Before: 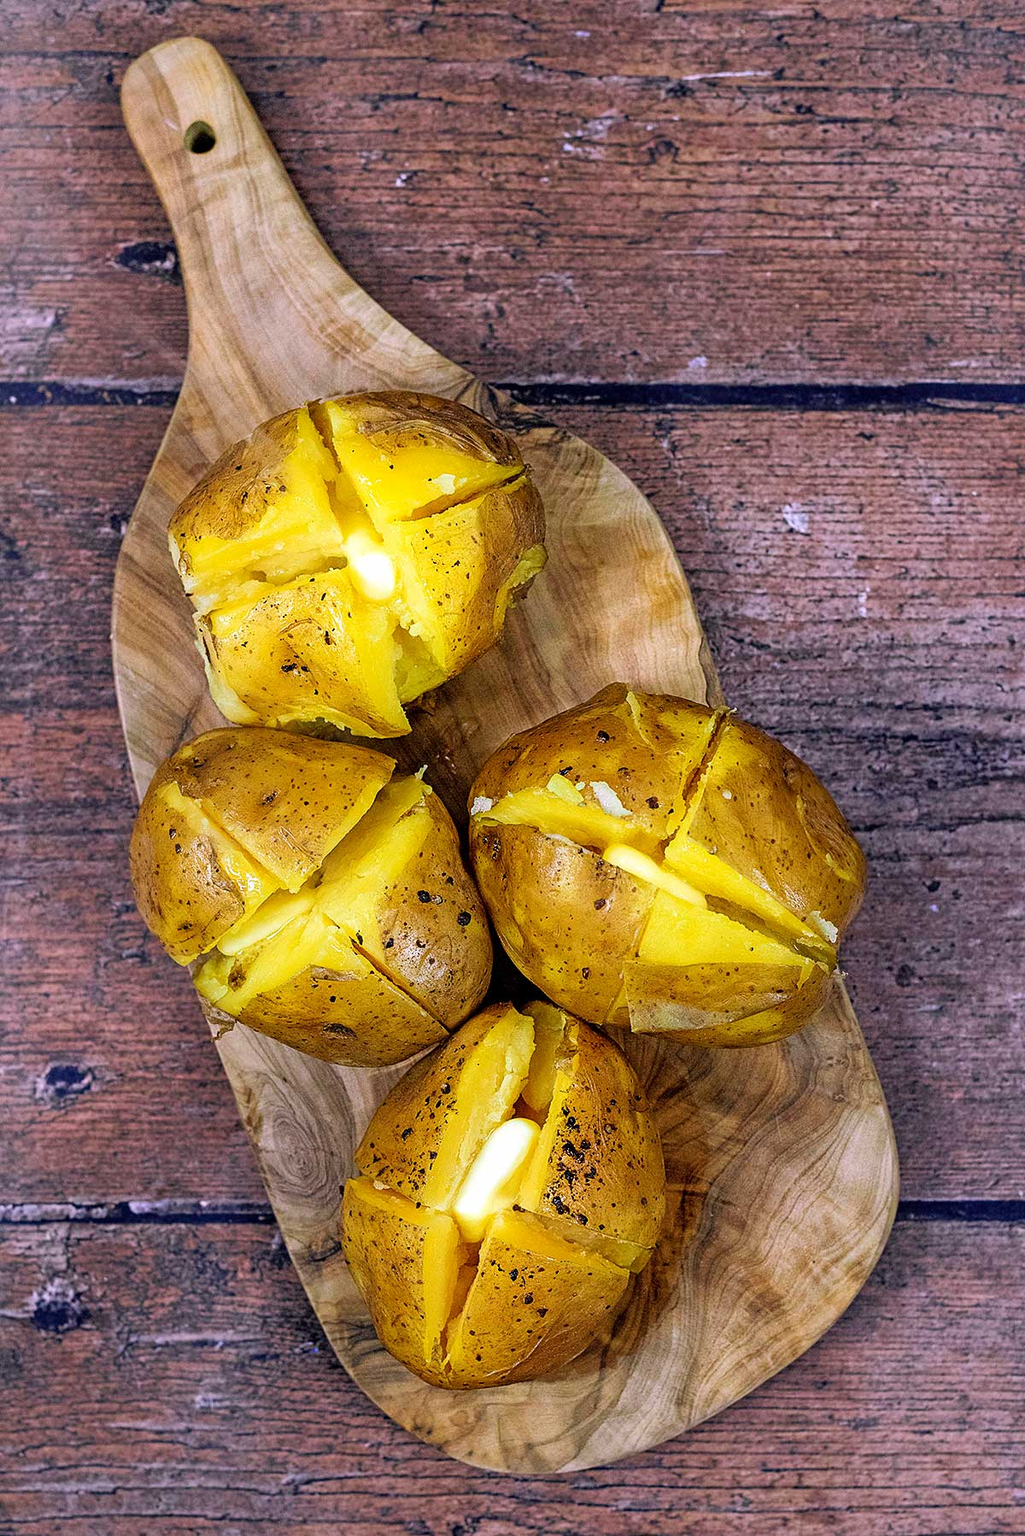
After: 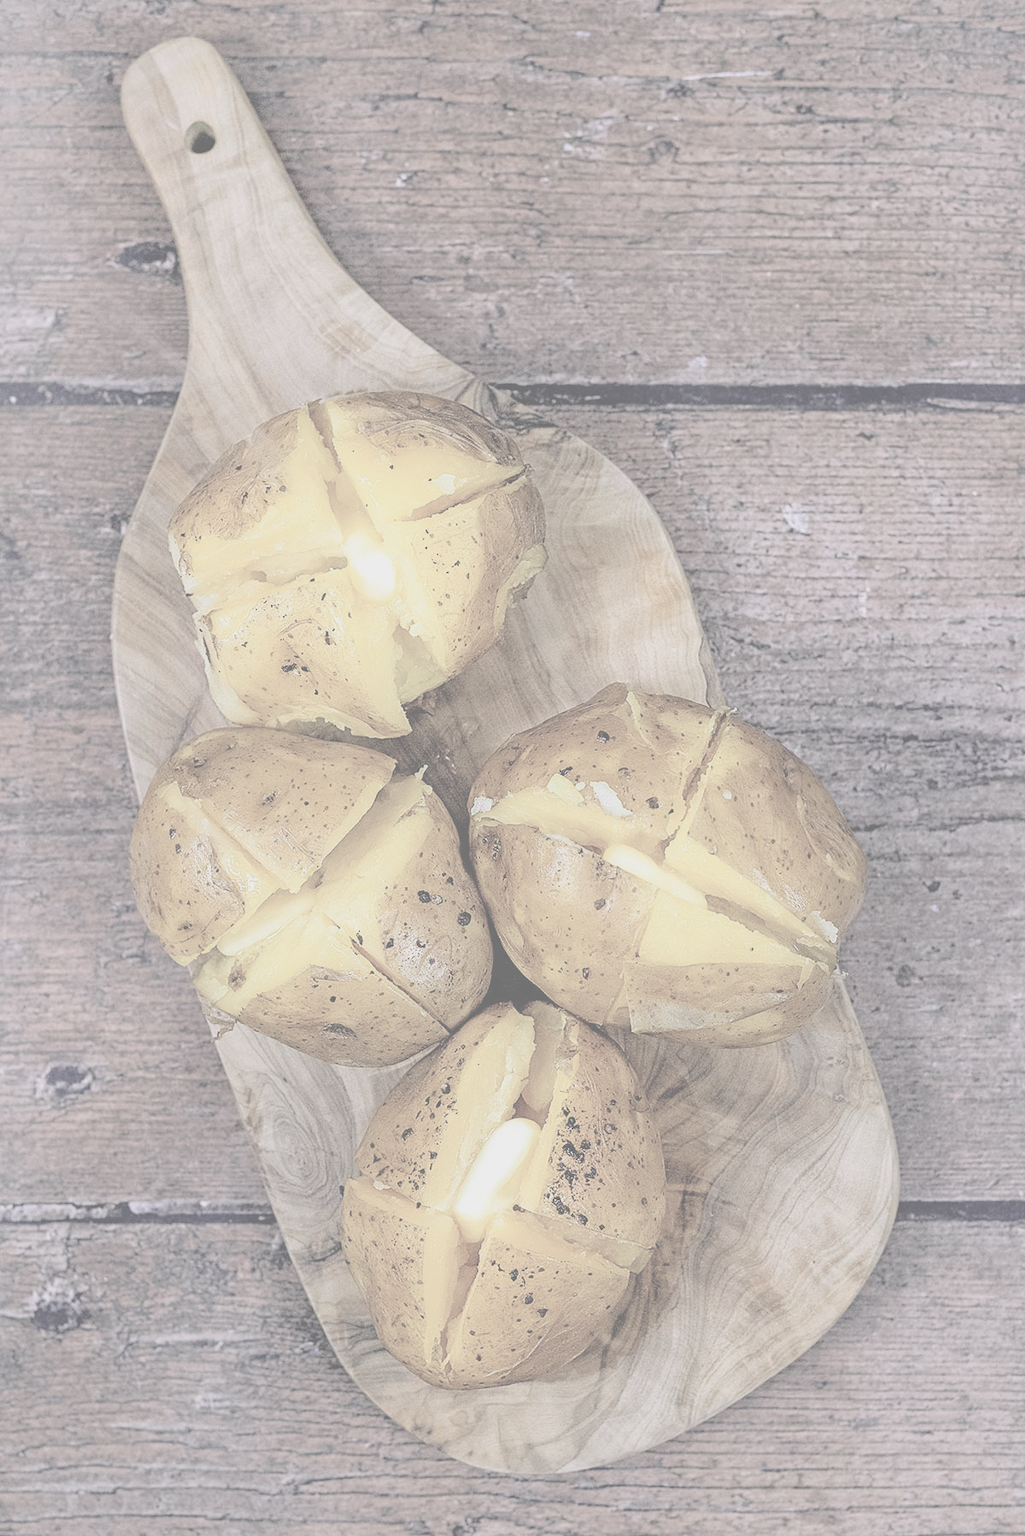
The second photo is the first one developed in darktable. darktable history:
contrast brightness saturation: contrast -0.314, brightness 0.755, saturation -0.794
